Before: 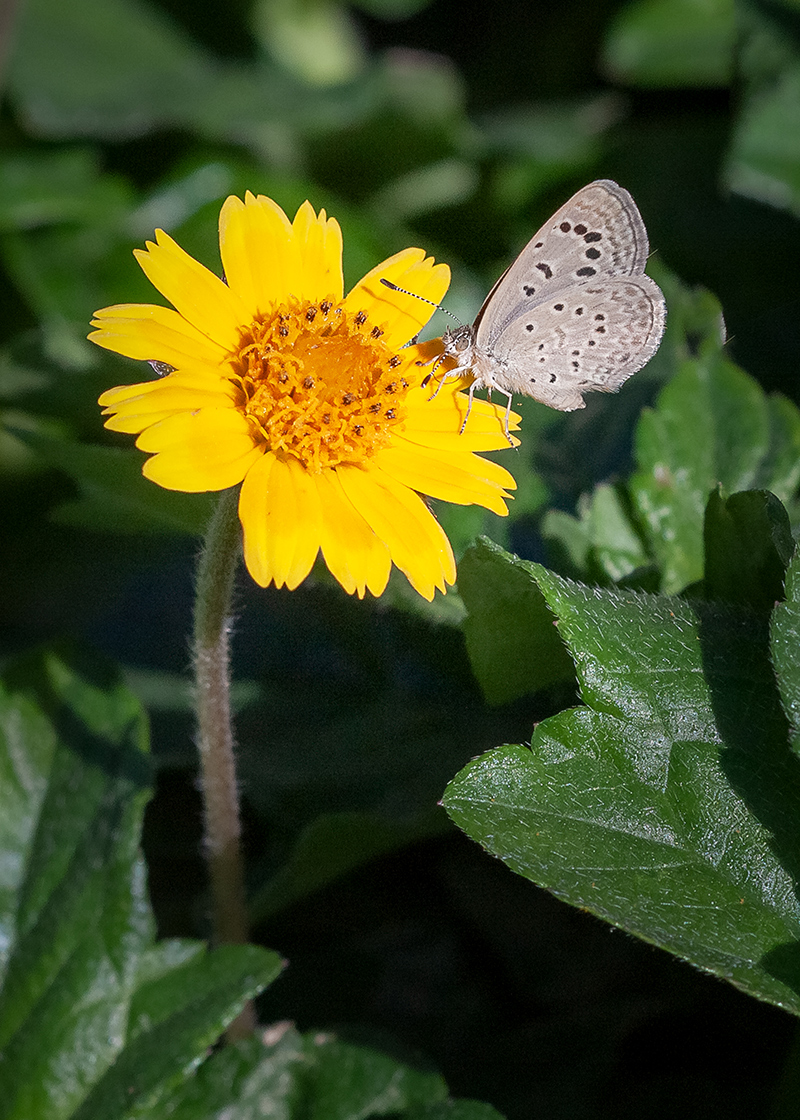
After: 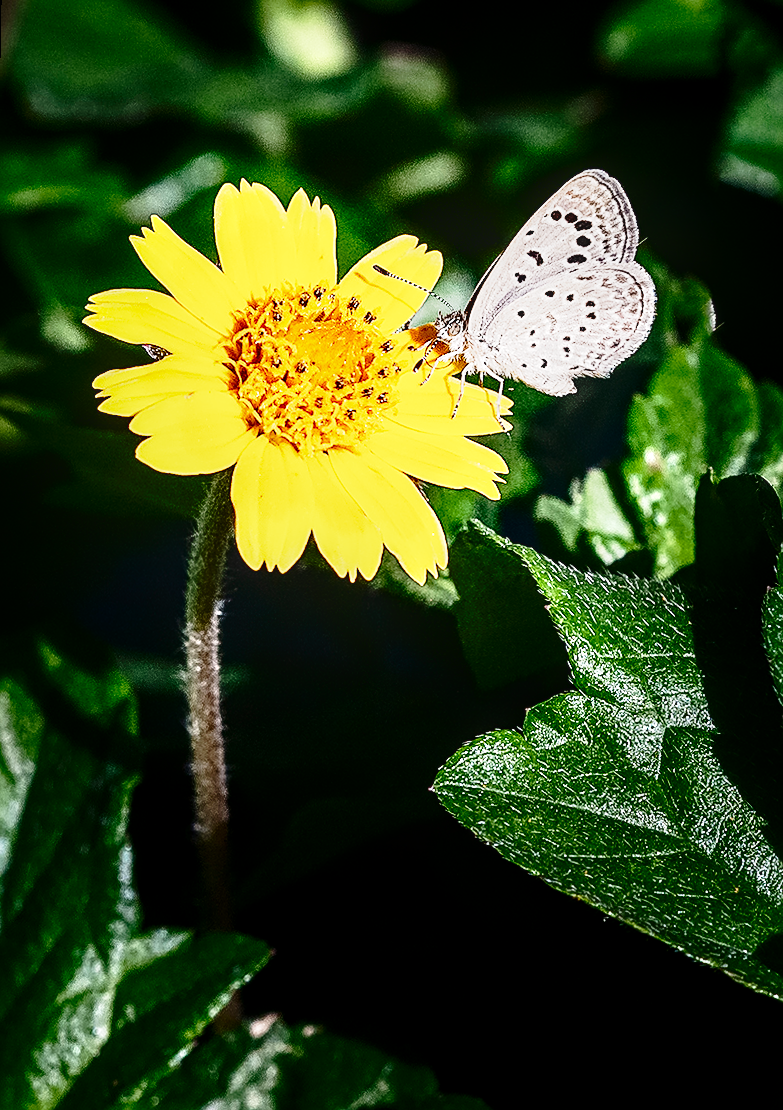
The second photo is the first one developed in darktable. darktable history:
tone equalizer: -8 EV -1.08 EV, -7 EV -1.01 EV, -6 EV -0.867 EV, -5 EV -0.578 EV, -3 EV 0.578 EV, -2 EV 0.867 EV, -1 EV 1.01 EV, +0 EV 1.08 EV, edges refinement/feathering 500, mask exposure compensation -1.57 EV, preserve details no
base curve: curves: ch0 [(0, 0) (0.036, 0.037) (0.121, 0.228) (0.46, 0.76) (0.859, 0.983) (1, 1)], preserve colors none
rotate and perspective: rotation 0.226°, lens shift (vertical) -0.042, crop left 0.023, crop right 0.982, crop top 0.006, crop bottom 0.994
local contrast: detail 130%
sharpen: on, module defaults
white balance: emerald 1
contrast brightness saturation: contrast 0.13, brightness -0.24, saturation 0.14
